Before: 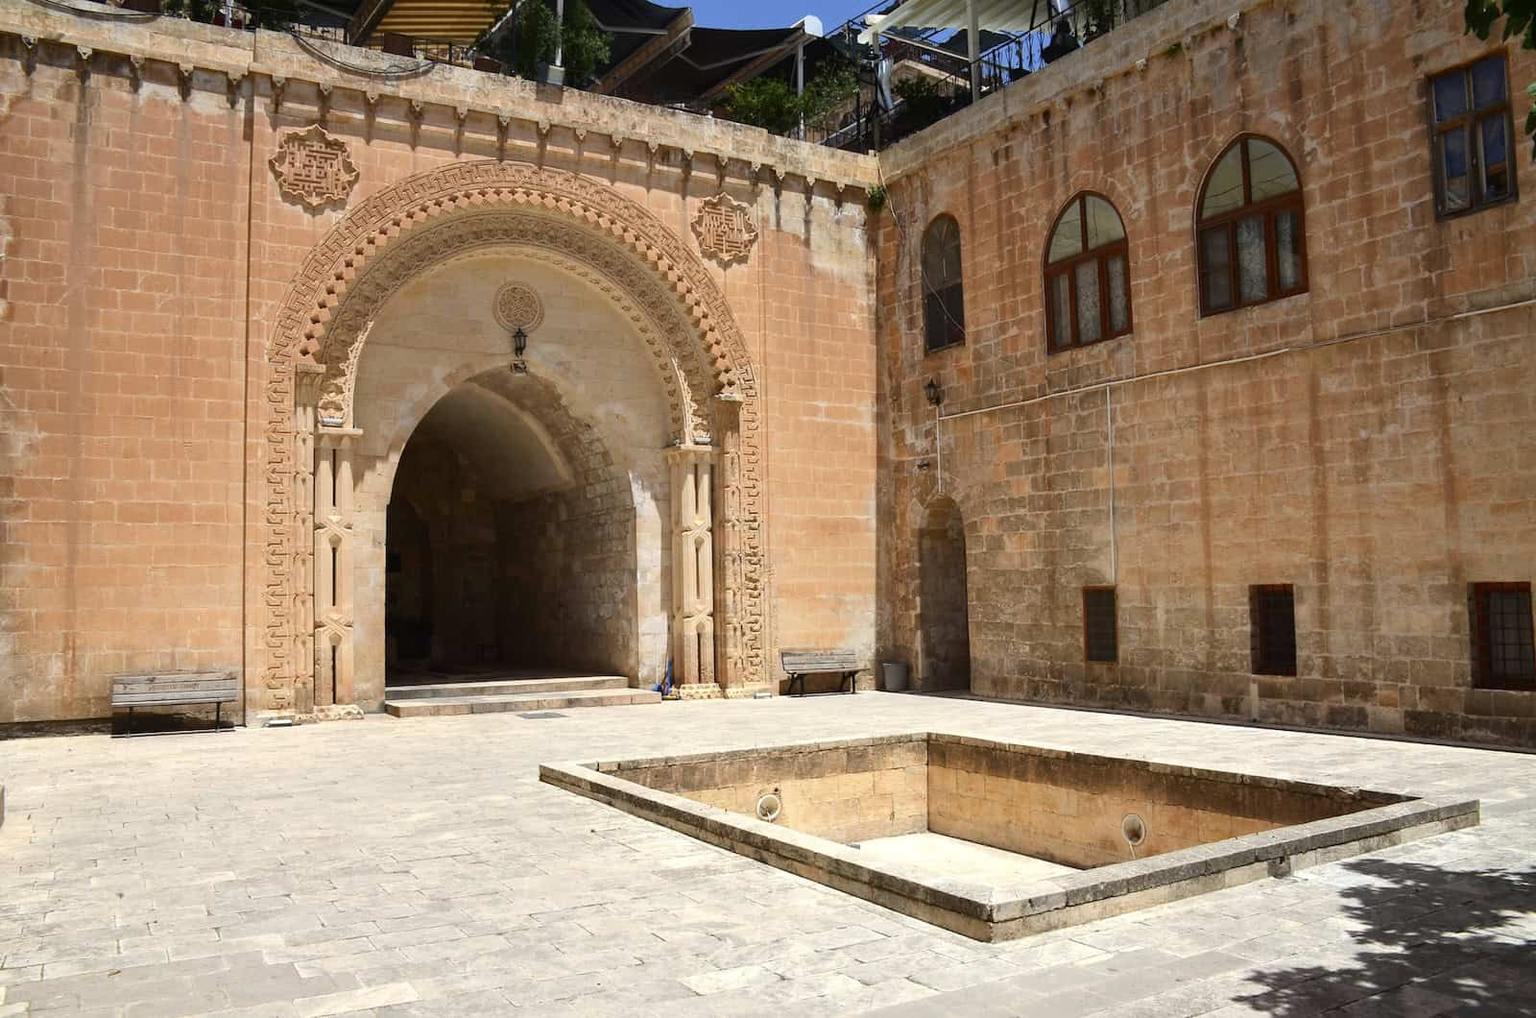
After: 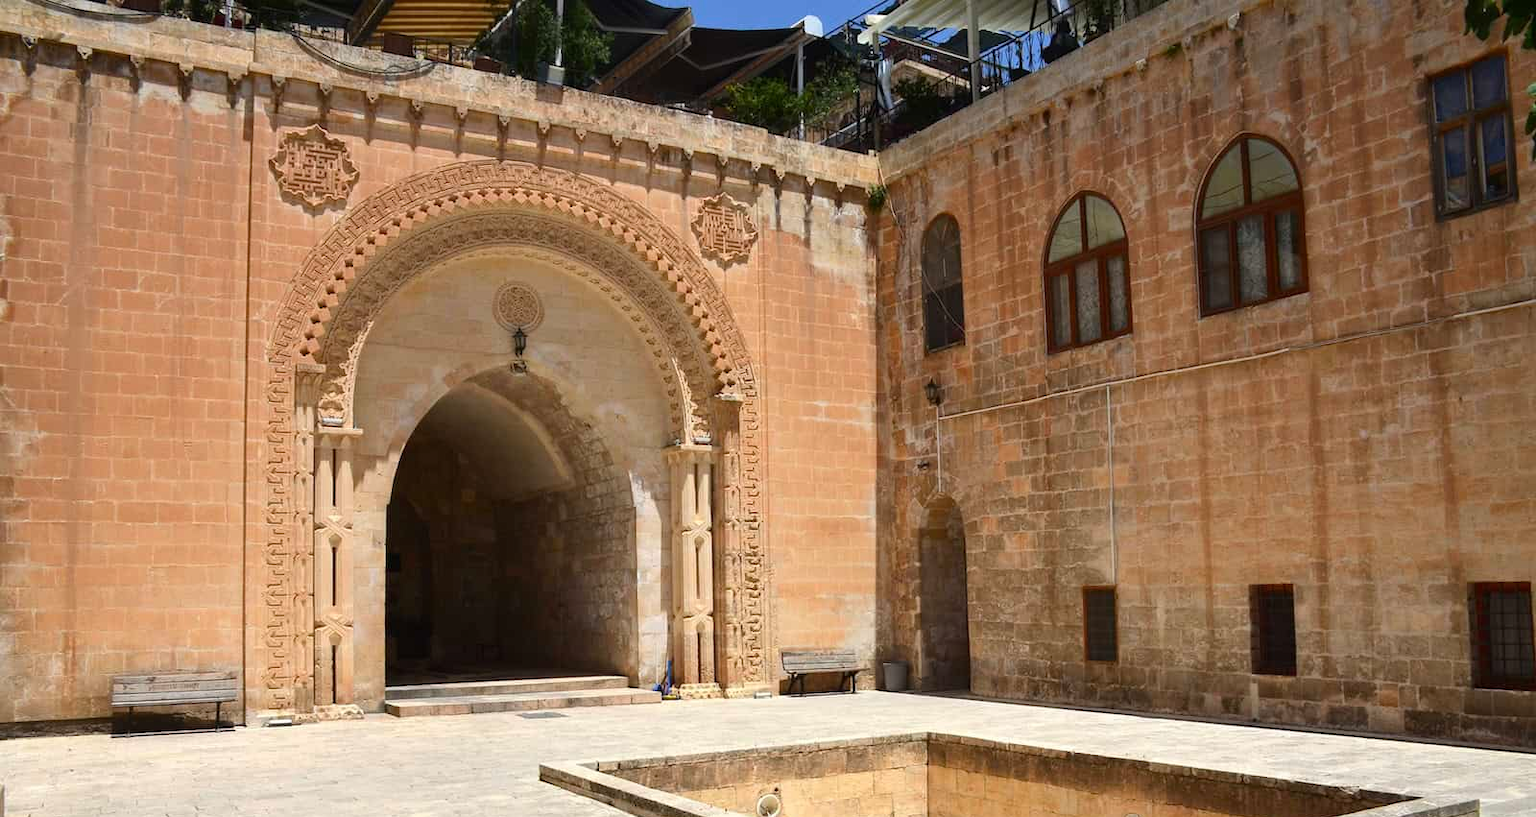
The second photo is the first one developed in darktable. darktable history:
crop: bottom 19.613%
